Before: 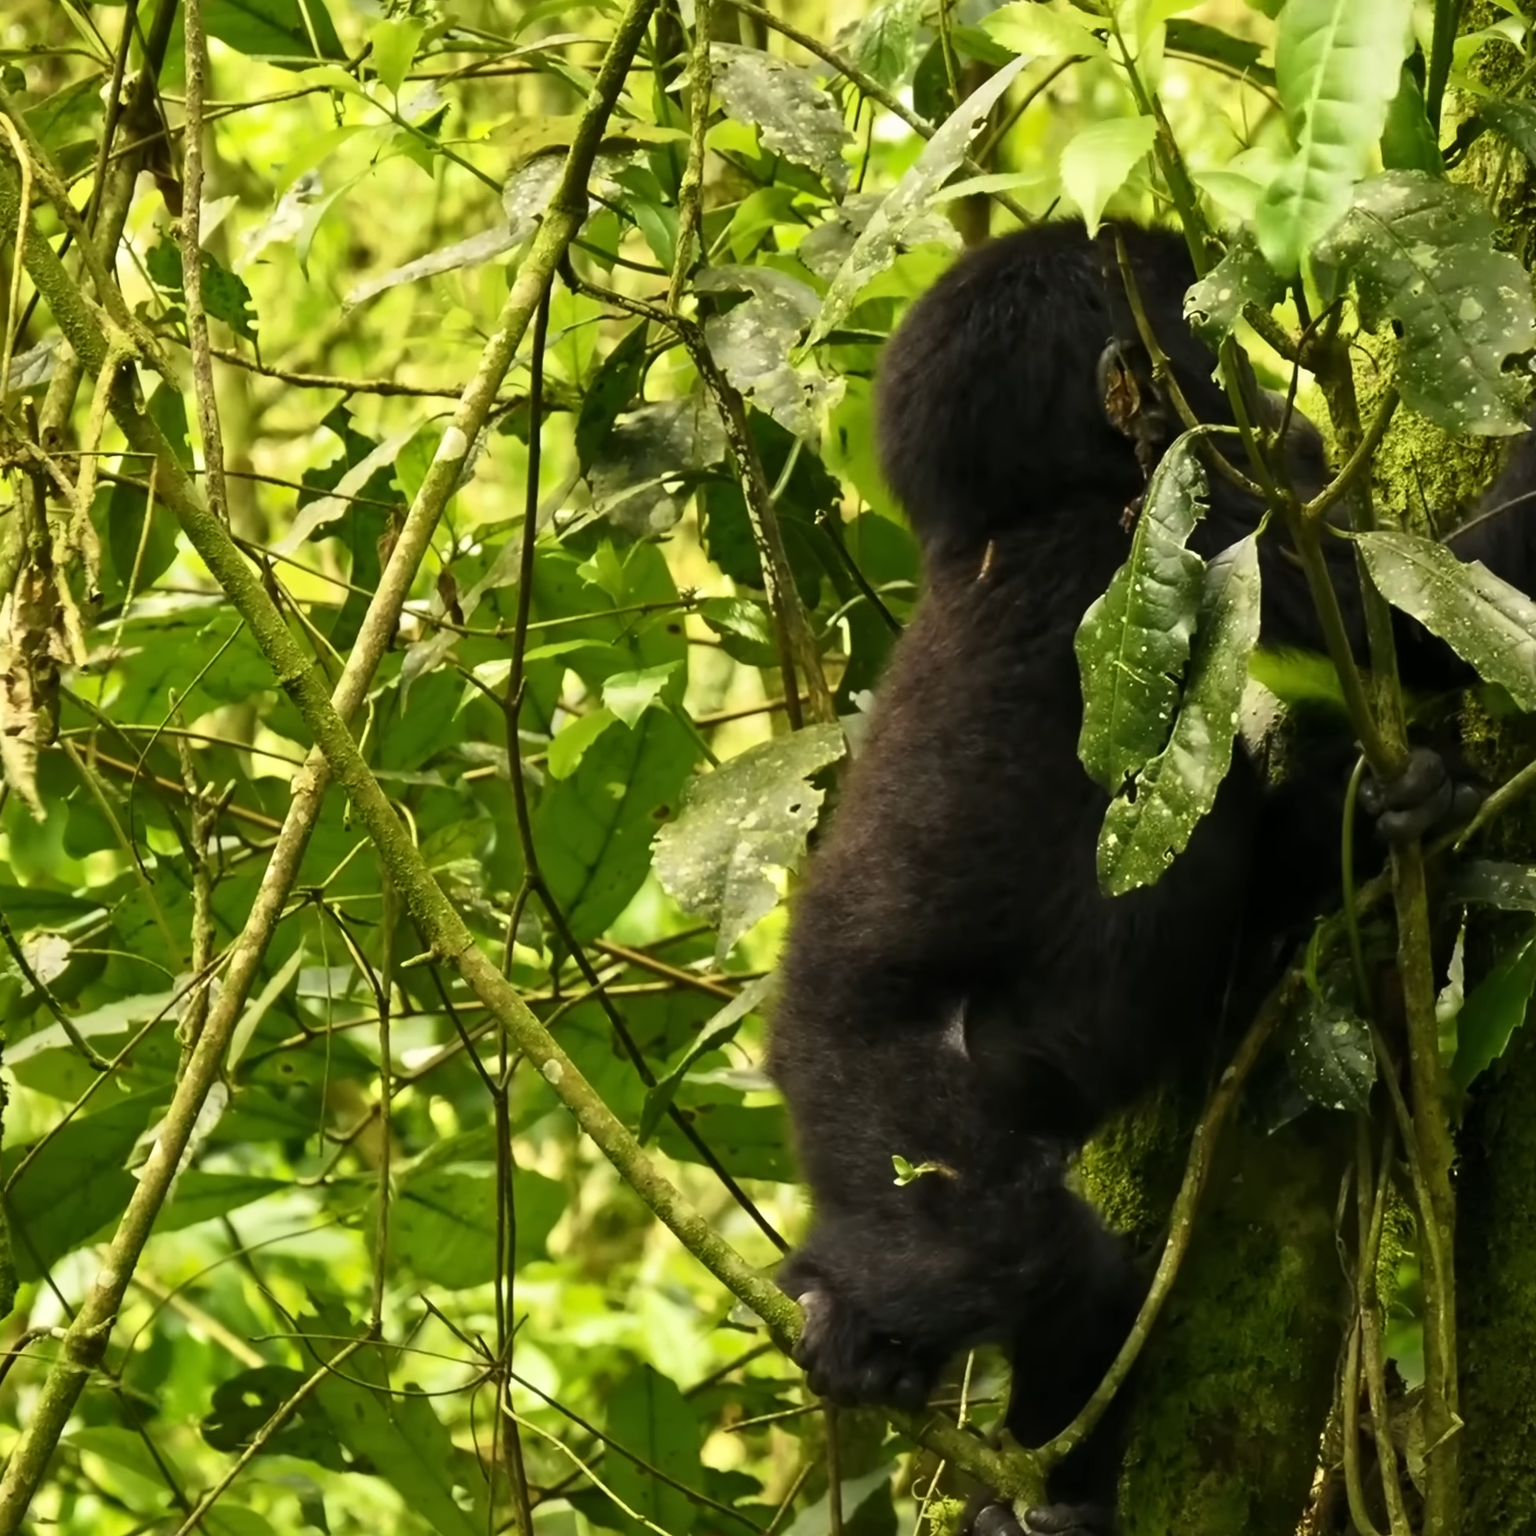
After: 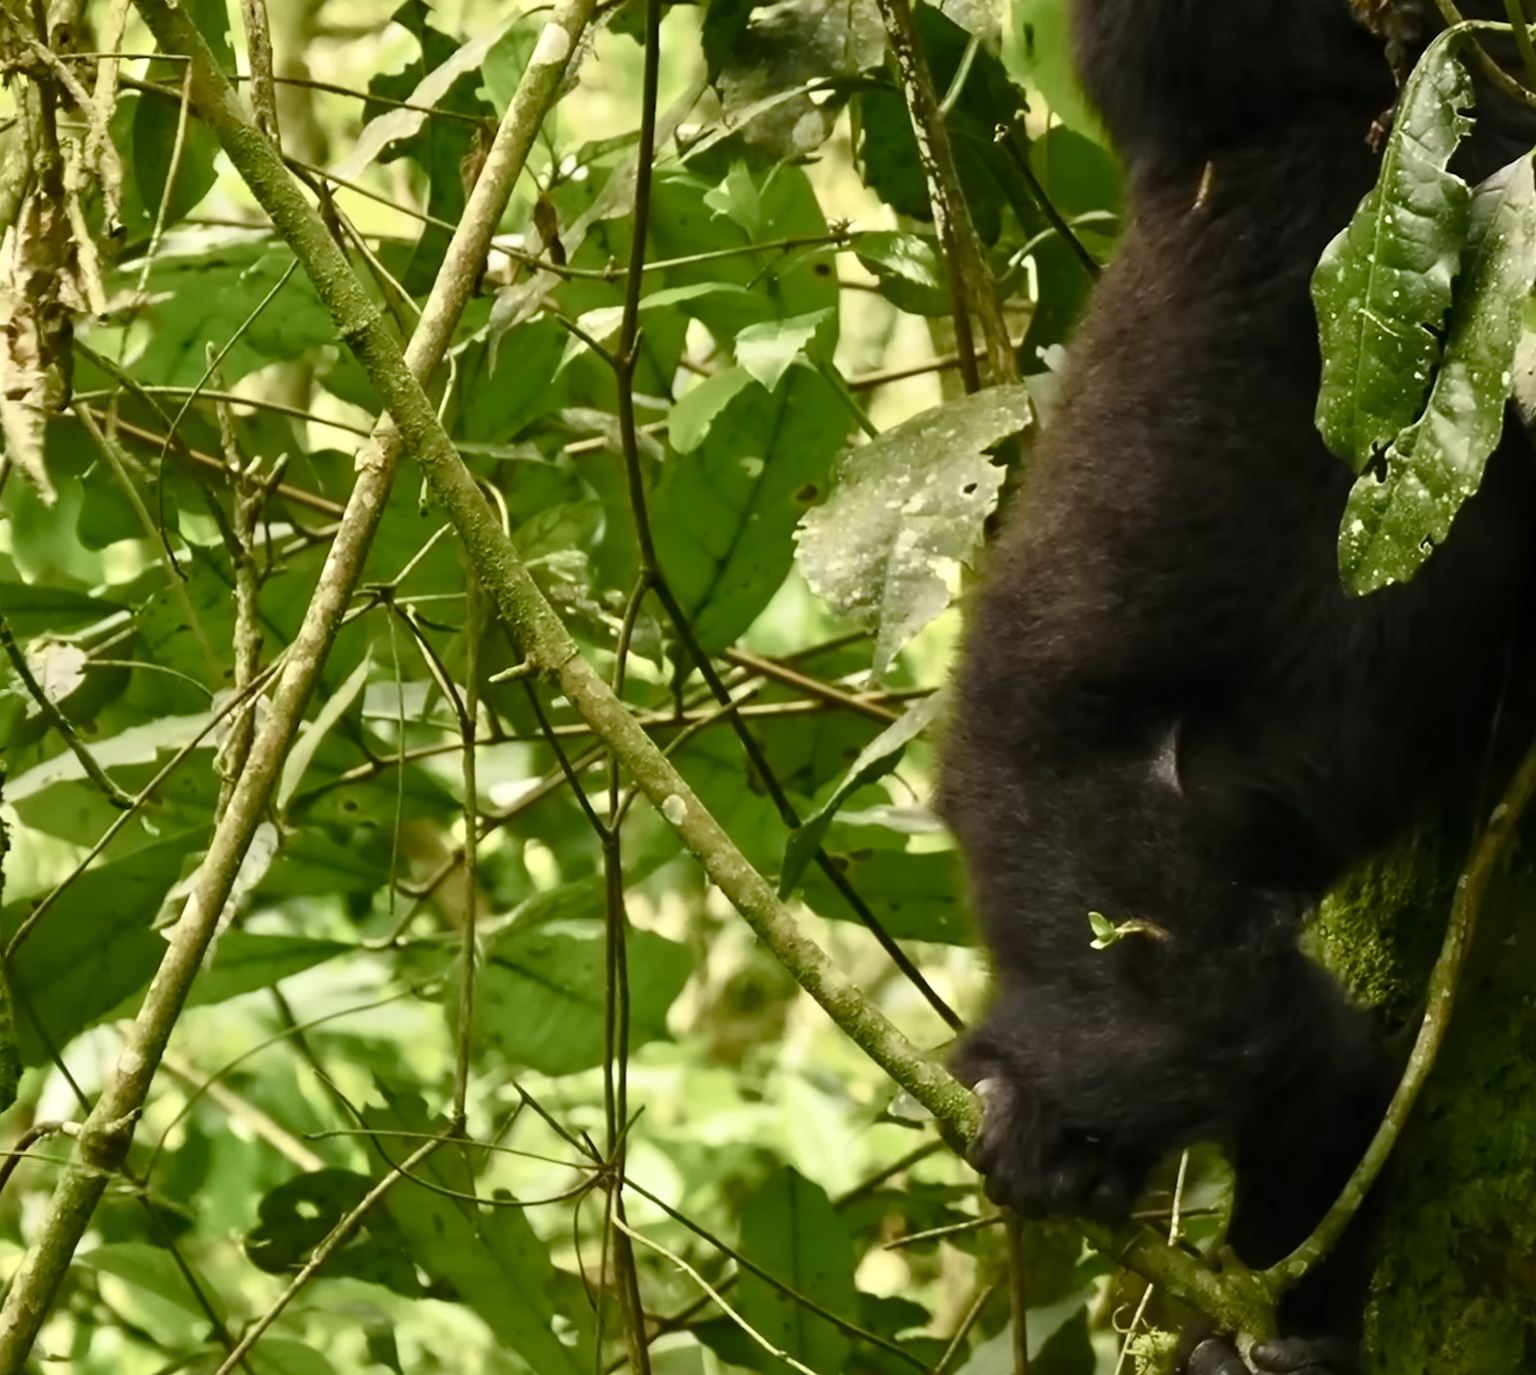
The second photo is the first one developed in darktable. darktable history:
color balance rgb: highlights gain › chroma 0.112%, highlights gain › hue 332.78°, perceptual saturation grading › global saturation 0.758%, perceptual saturation grading › highlights -32.192%, perceptual saturation grading › mid-tones 6.038%, perceptual saturation grading › shadows 19.018%
crop: top 26.593%, right 18.001%
